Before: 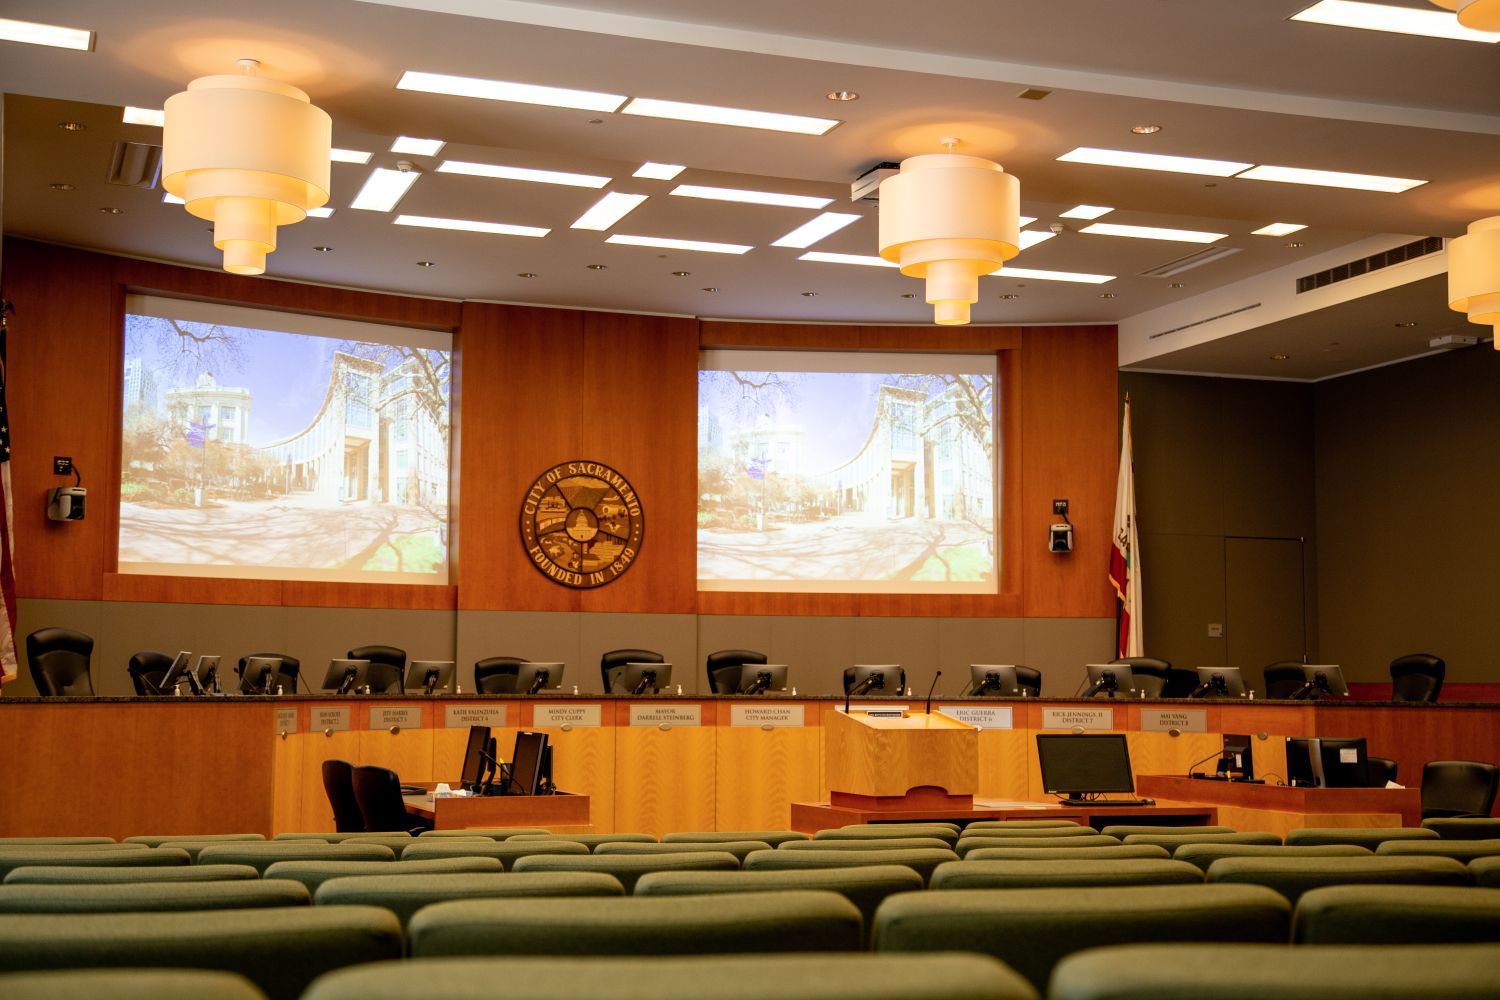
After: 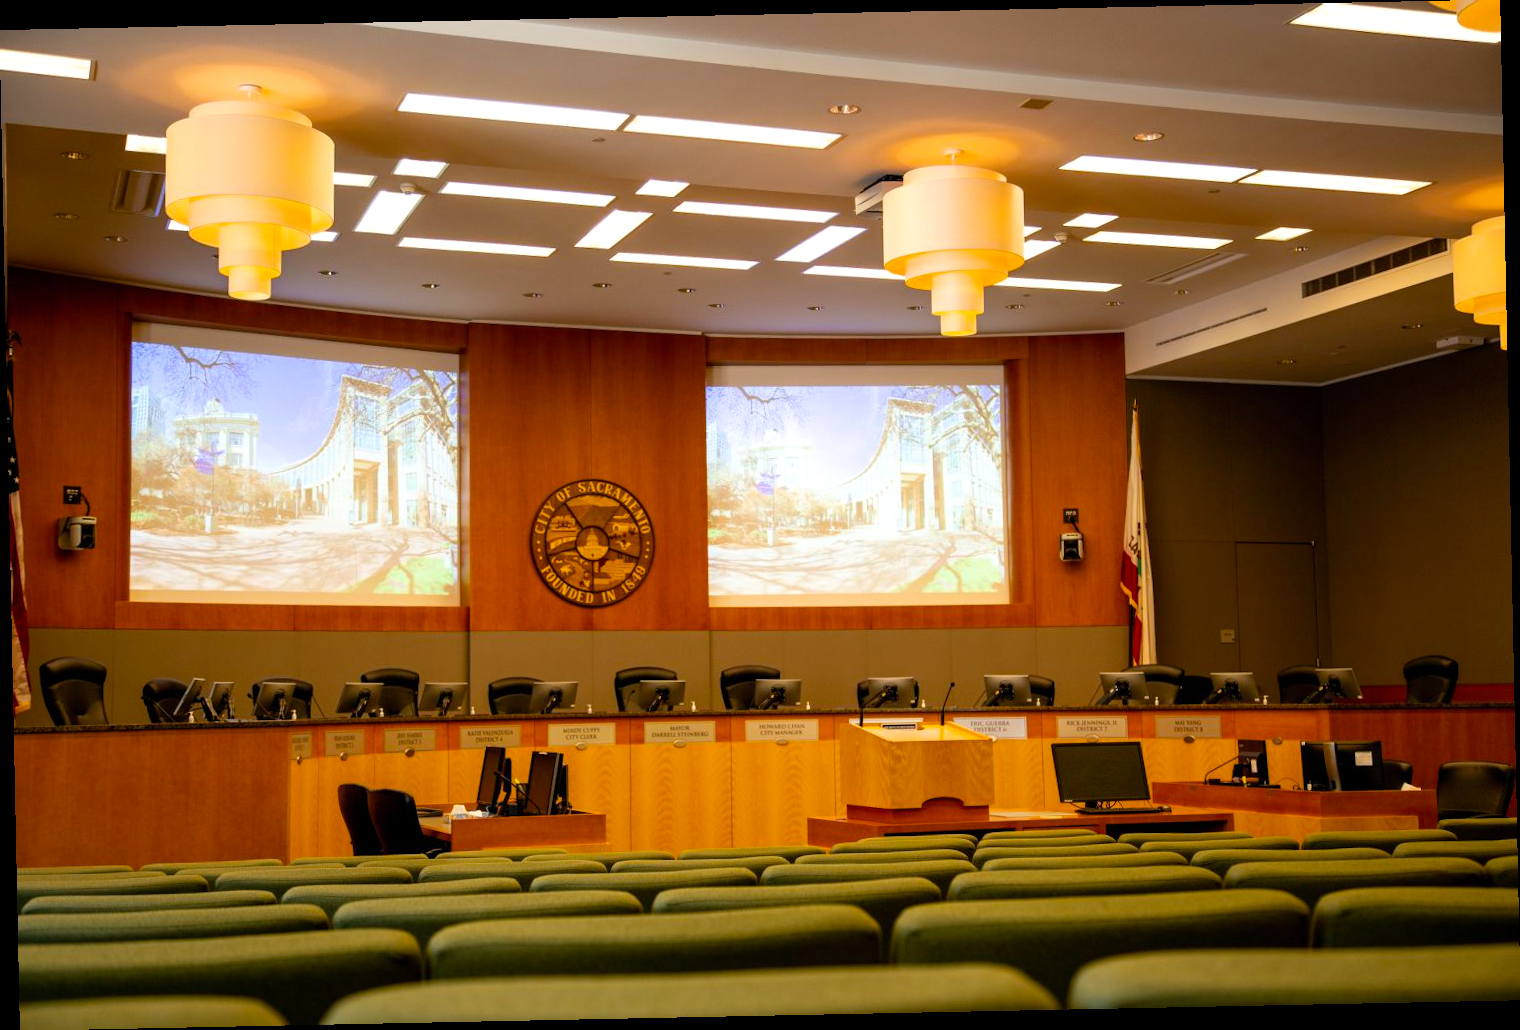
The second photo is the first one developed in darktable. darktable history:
color balance rgb: perceptual saturation grading › global saturation 20%, global vibrance 20%
levels: levels [0, 0.492, 0.984]
rotate and perspective: rotation -1.17°, automatic cropping off
